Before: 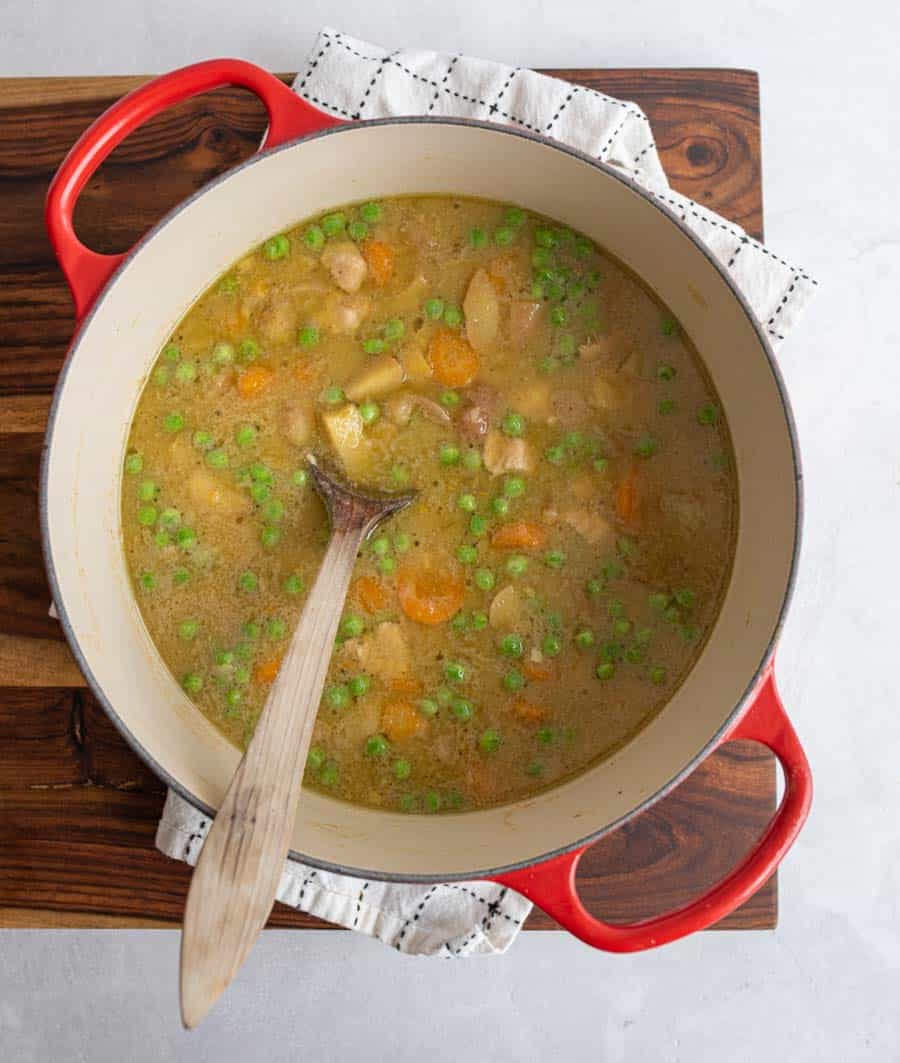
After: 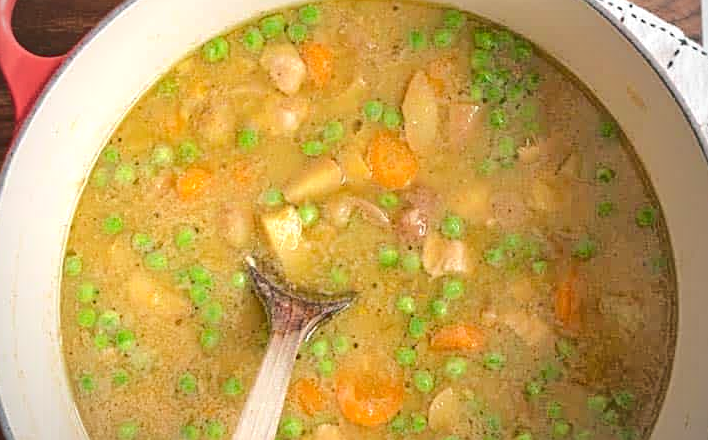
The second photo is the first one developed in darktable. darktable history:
sharpen: on, module defaults
exposure: black level correction 0.001, exposure 0.5 EV, compensate exposure bias true, compensate highlight preservation false
crop: left 6.805%, top 18.658%, right 14.521%, bottom 39.936%
base curve: curves: ch0 [(0, 0.024) (0.055, 0.065) (0.121, 0.166) (0.236, 0.319) (0.693, 0.726) (1, 1)]
vignetting: on, module defaults
